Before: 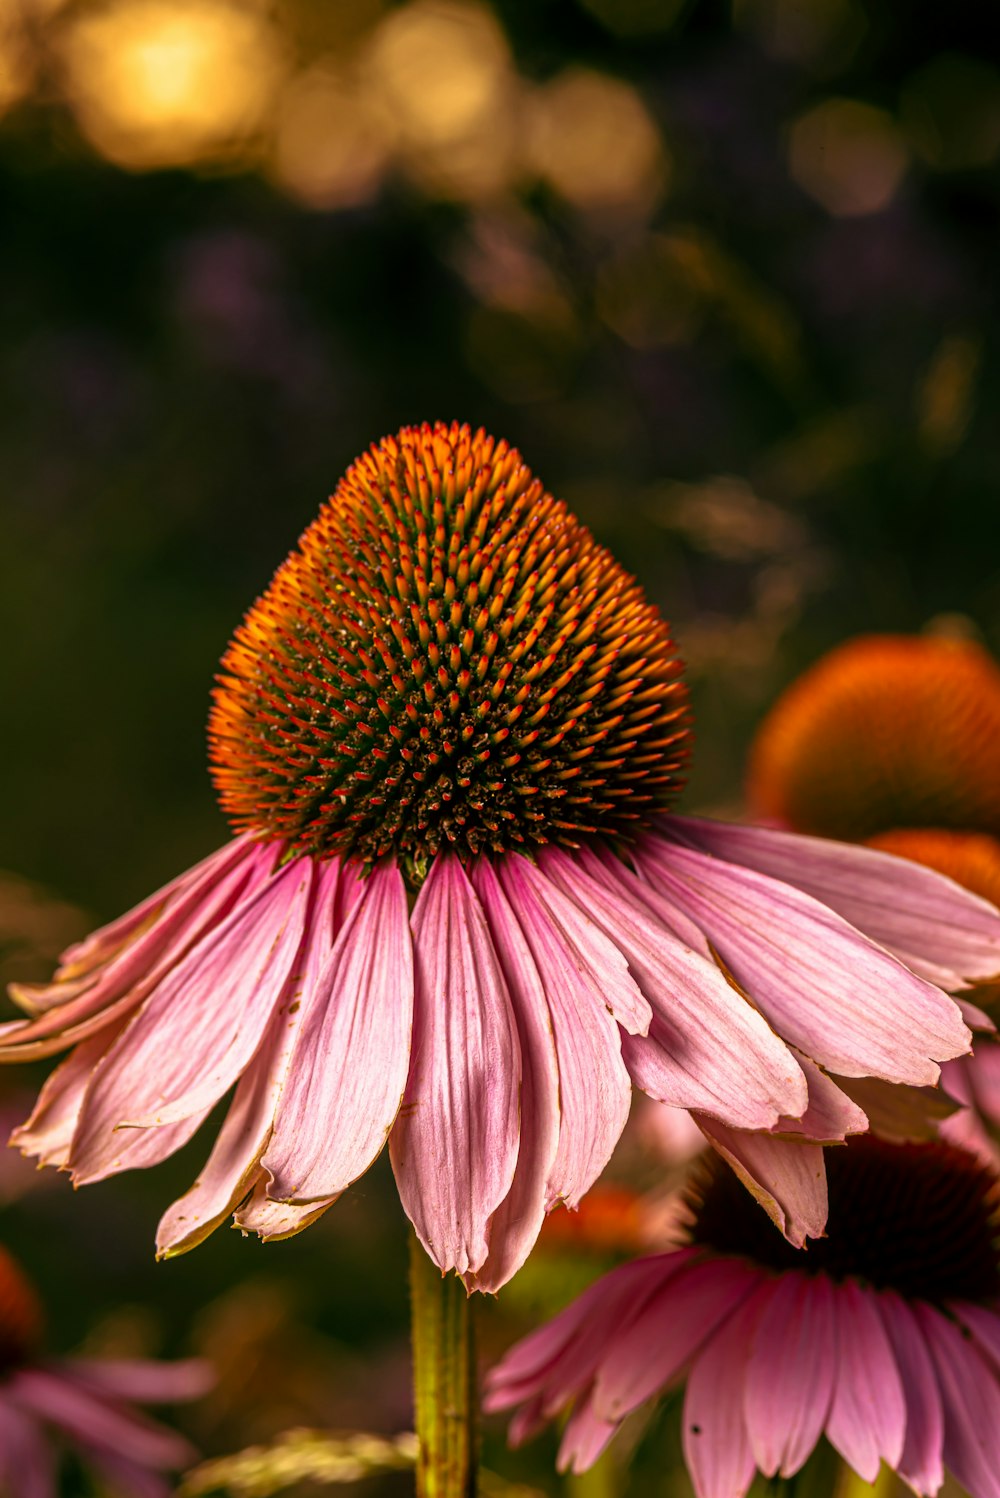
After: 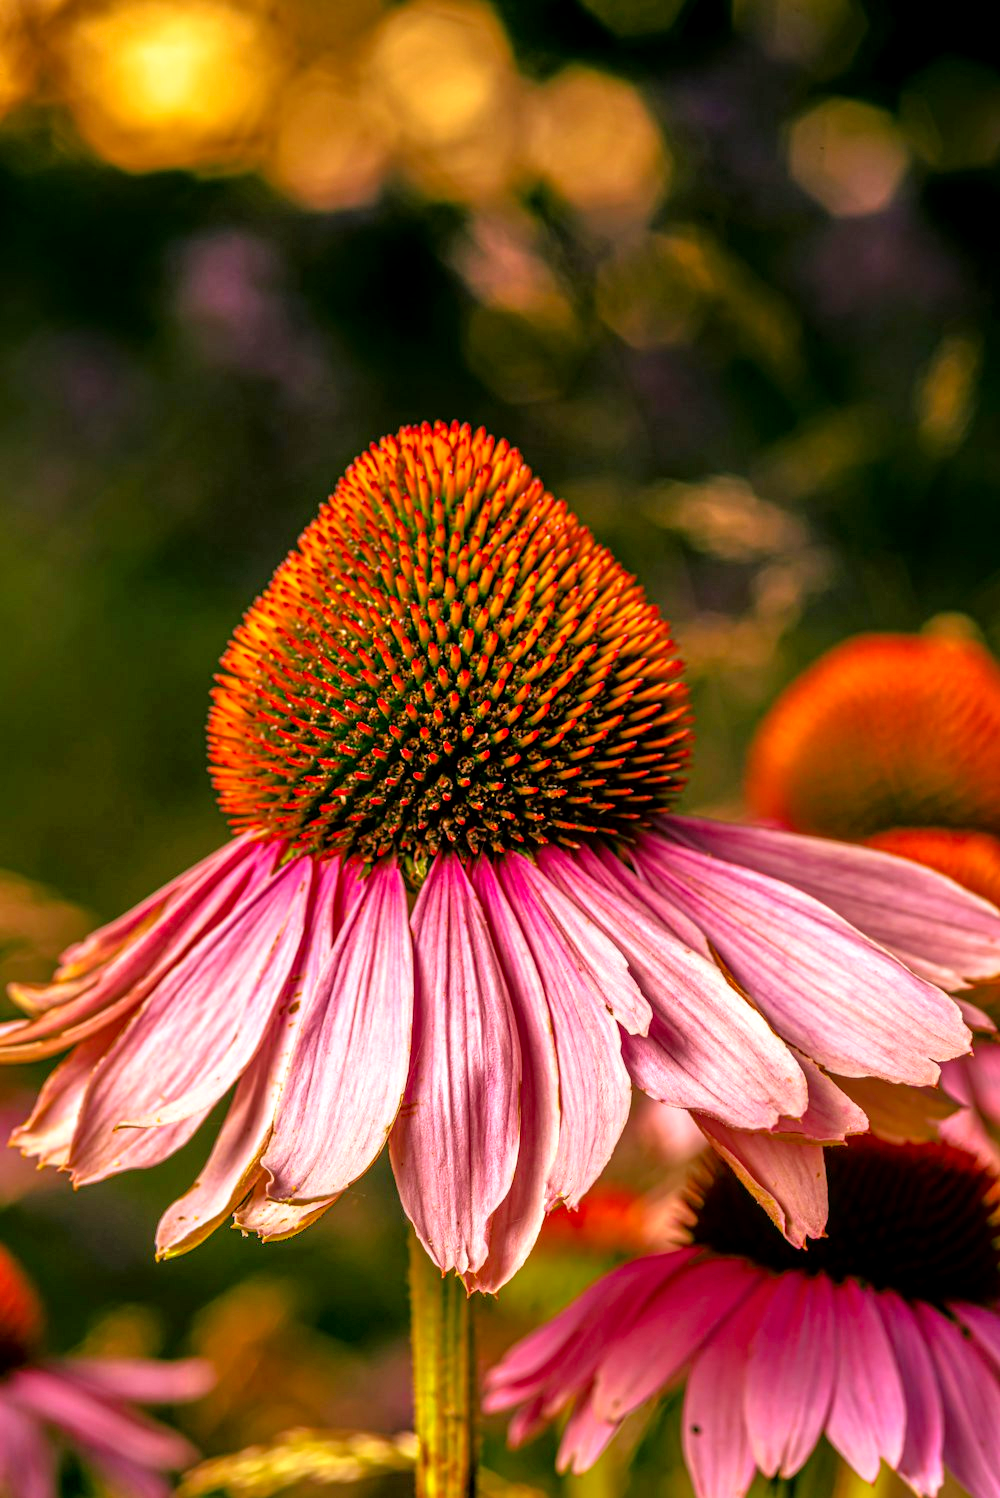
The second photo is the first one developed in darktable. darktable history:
contrast brightness saturation: contrast 0.08, saturation 0.205
local contrast: on, module defaults
tone equalizer: -7 EV 0.154 EV, -6 EV 0.624 EV, -5 EV 1.18 EV, -4 EV 1.37 EV, -3 EV 1.13 EV, -2 EV 0.6 EV, -1 EV 0.157 EV
exposure: exposure 0.189 EV, compensate highlight preservation false
